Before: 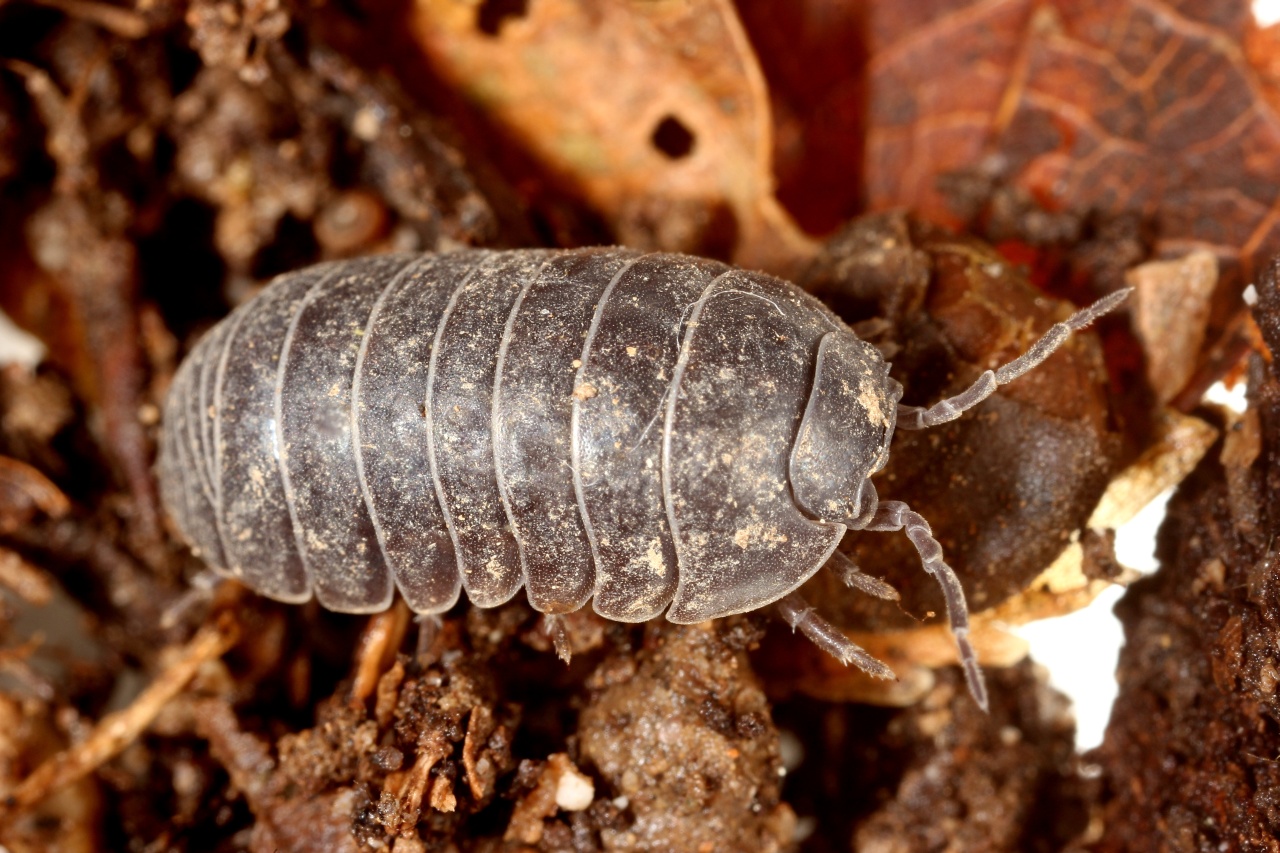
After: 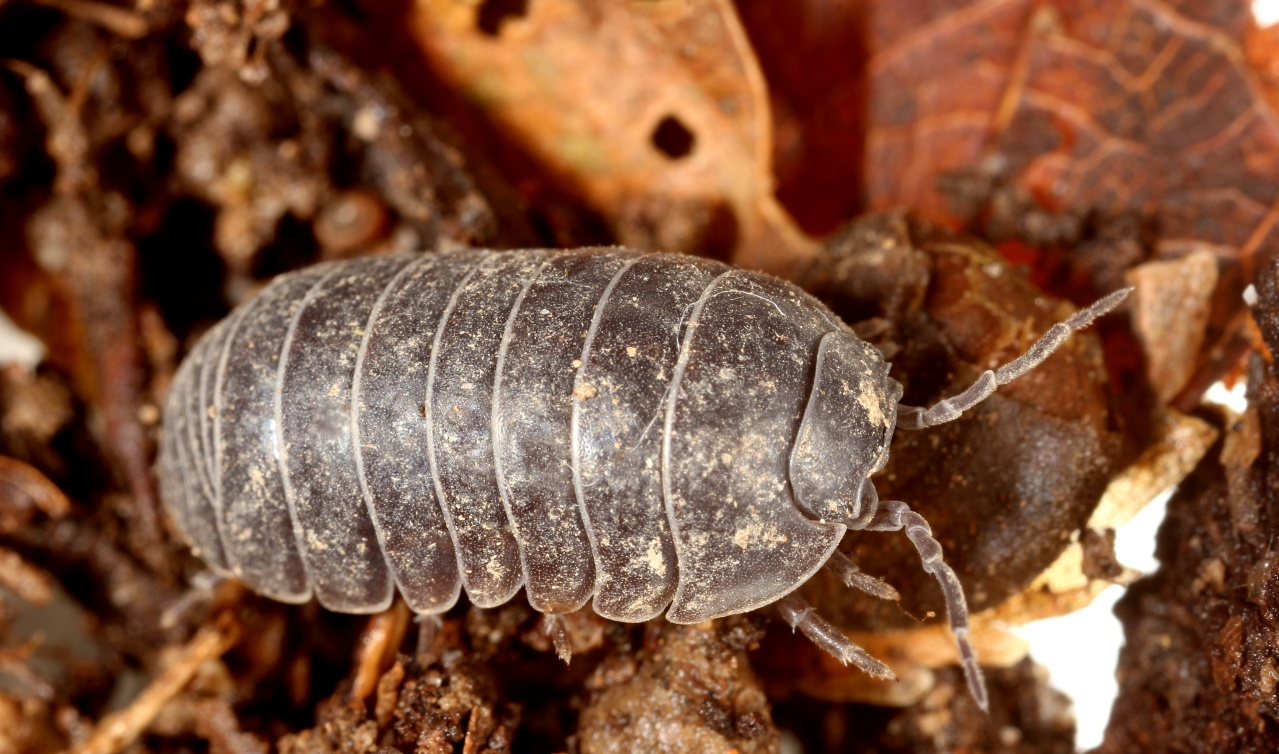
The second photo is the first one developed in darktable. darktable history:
crop and rotate: top 0%, bottom 11.595%
